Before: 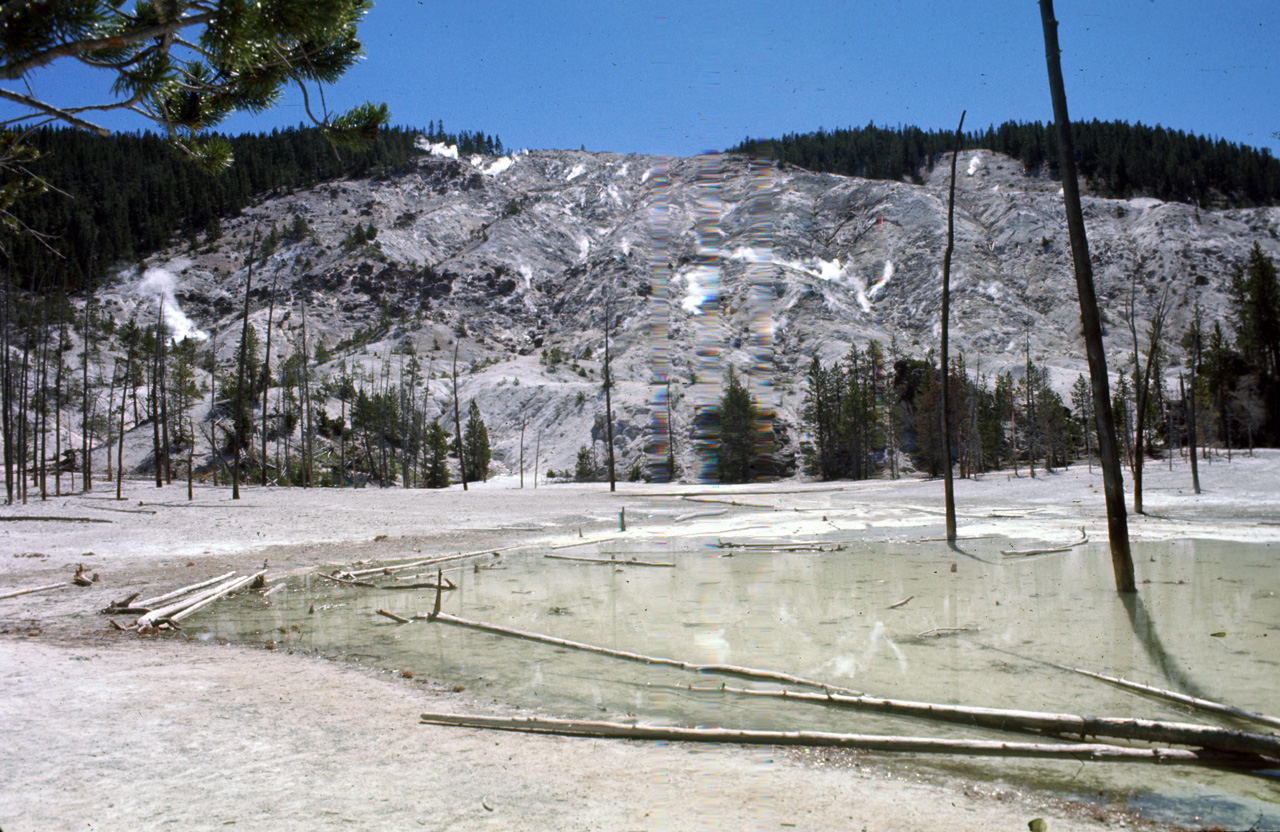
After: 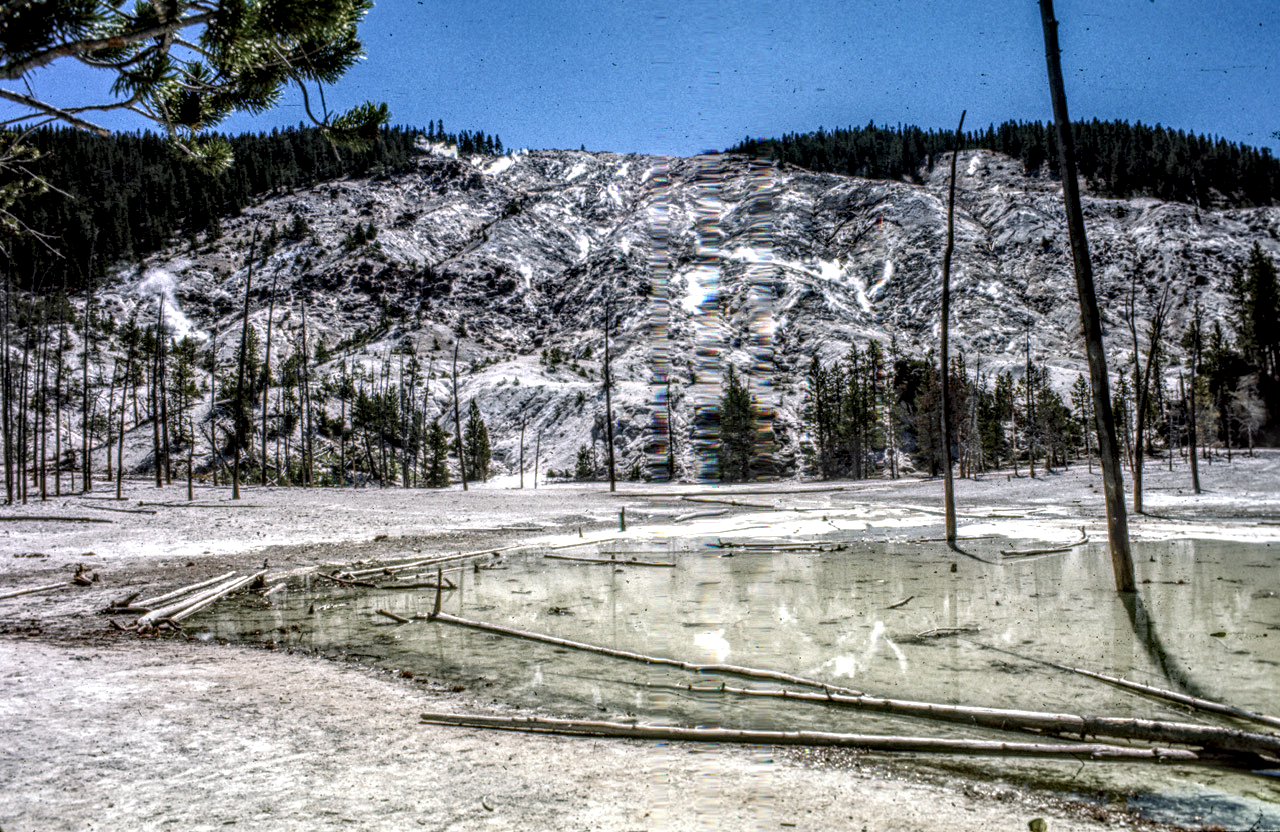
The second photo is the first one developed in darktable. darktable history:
local contrast: highlights 1%, shadows 4%, detail 300%, midtone range 0.297
